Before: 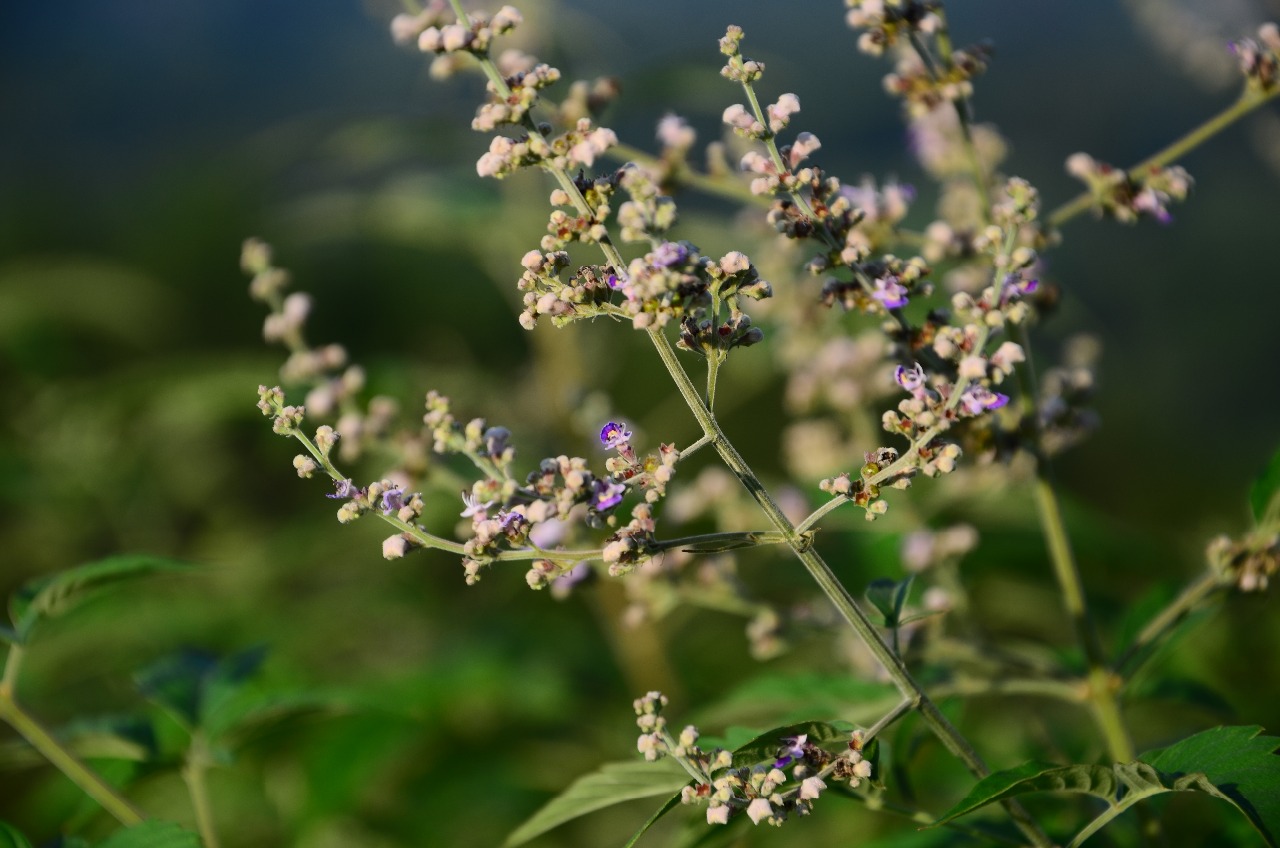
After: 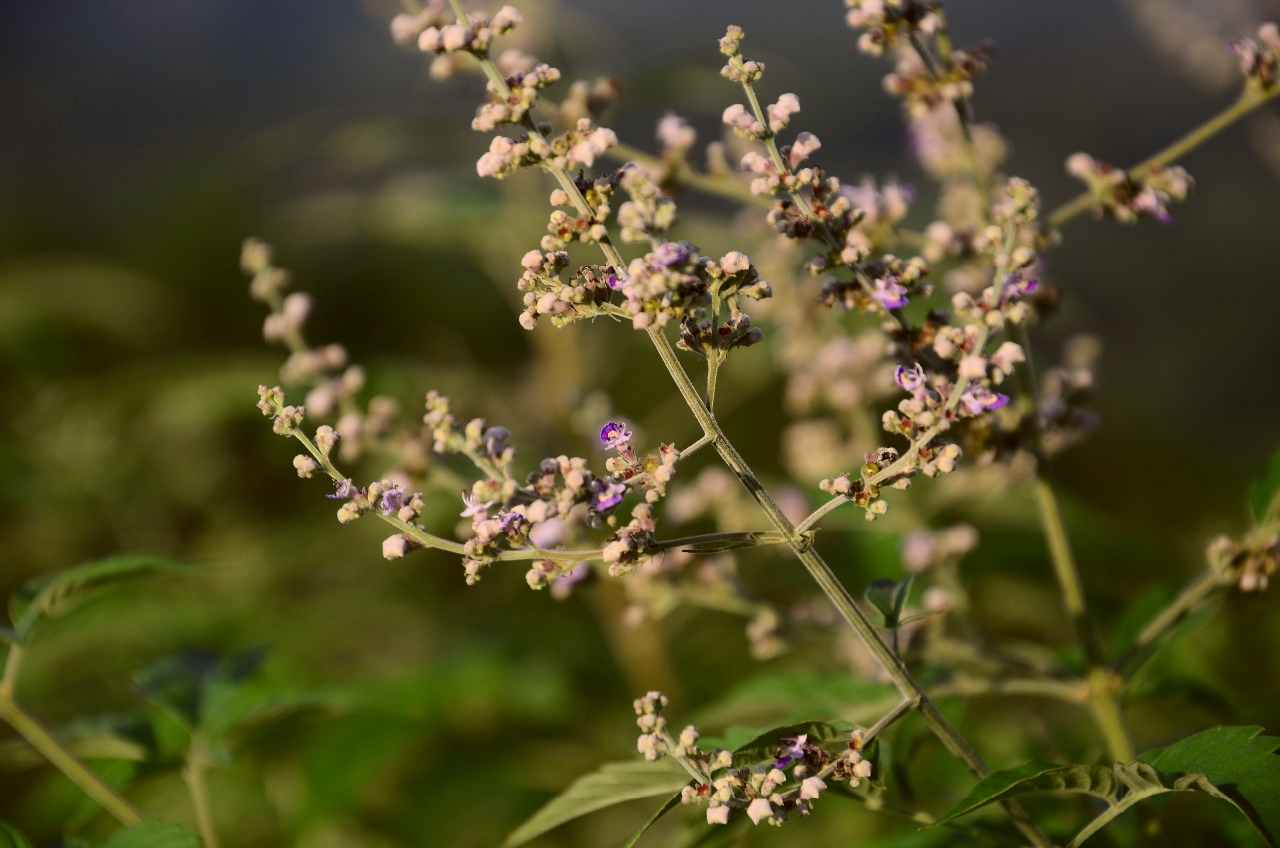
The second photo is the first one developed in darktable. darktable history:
color correction: highlights a* 6.54, highlights b* 7.84, shadows a* 6.23, shadows b* 7.27, saturation 0.894
